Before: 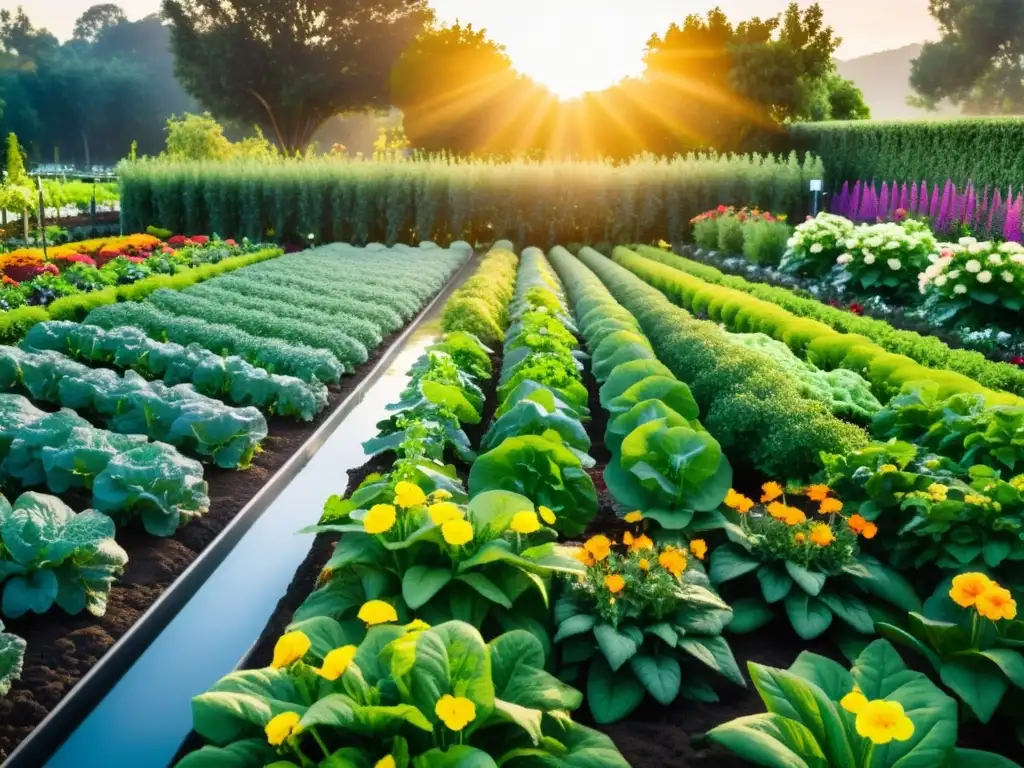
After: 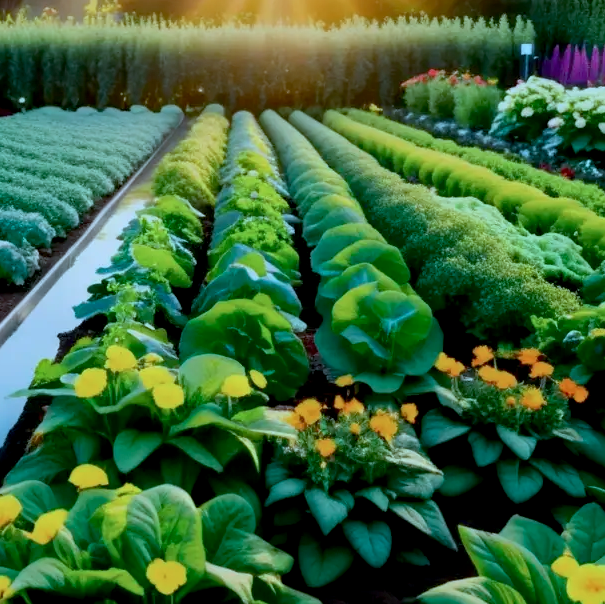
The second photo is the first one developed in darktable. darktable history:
haze removal: compatibility mode true, adaptive false
color correction: highlights a* -9.35, highlights b* -23.15
exposure: black level correction 0.011, exposure -0.478 EV, compensate highlight preservation false
crop and rotate: left 28.256%, top 17.734%, right 12.656%, bottom 3.573%
